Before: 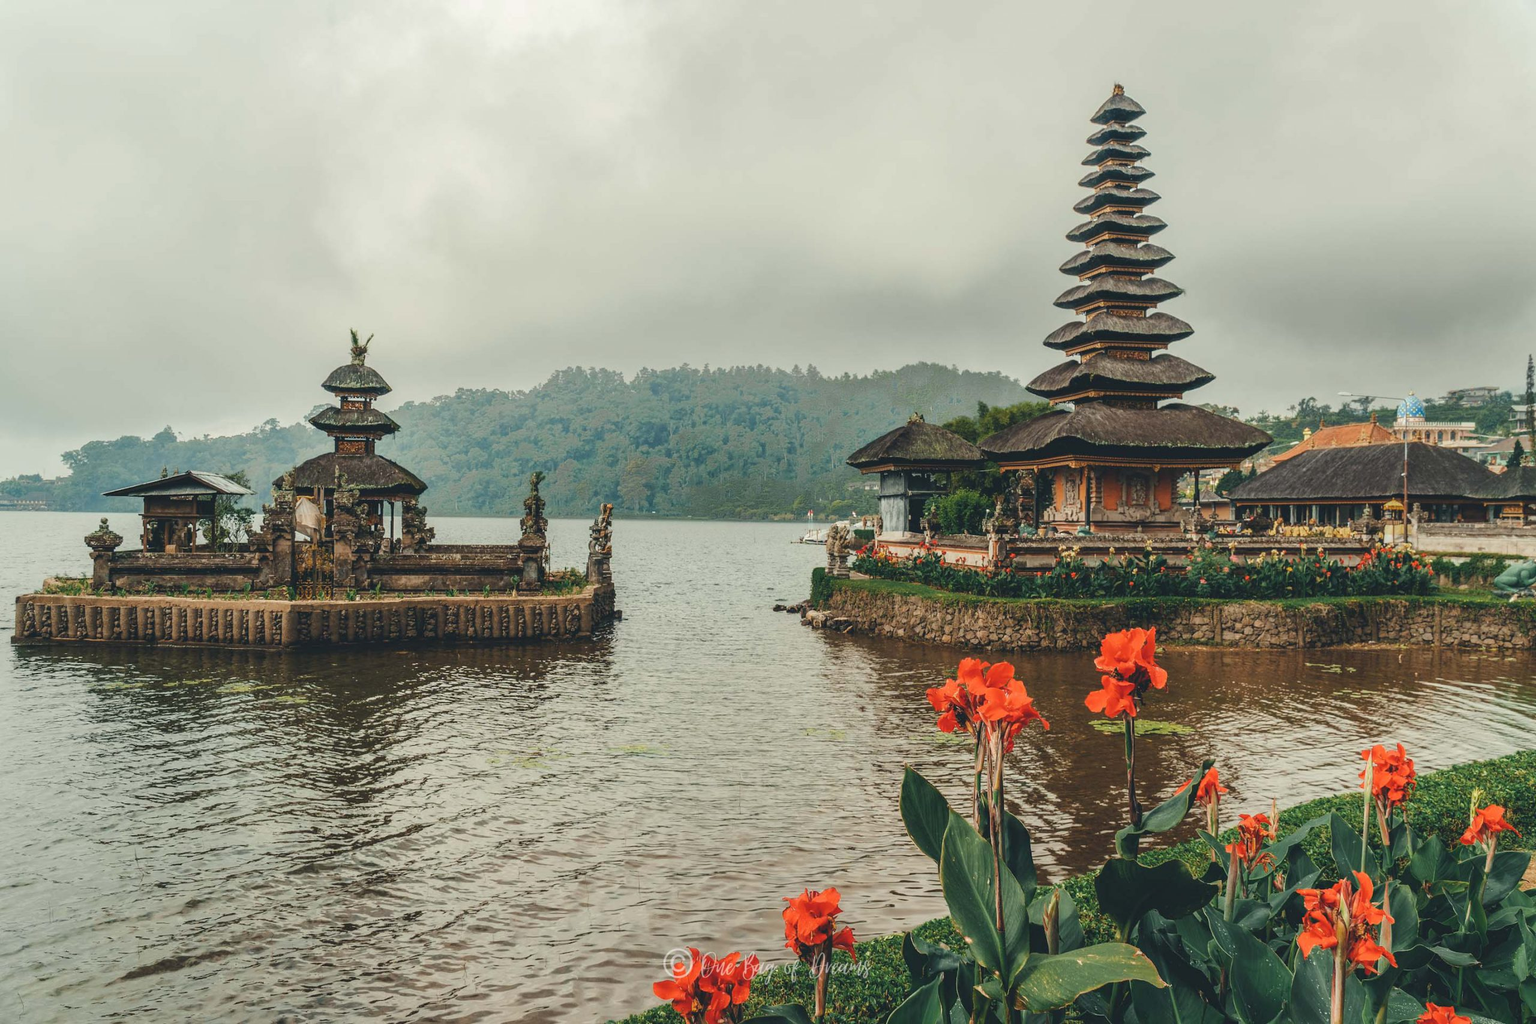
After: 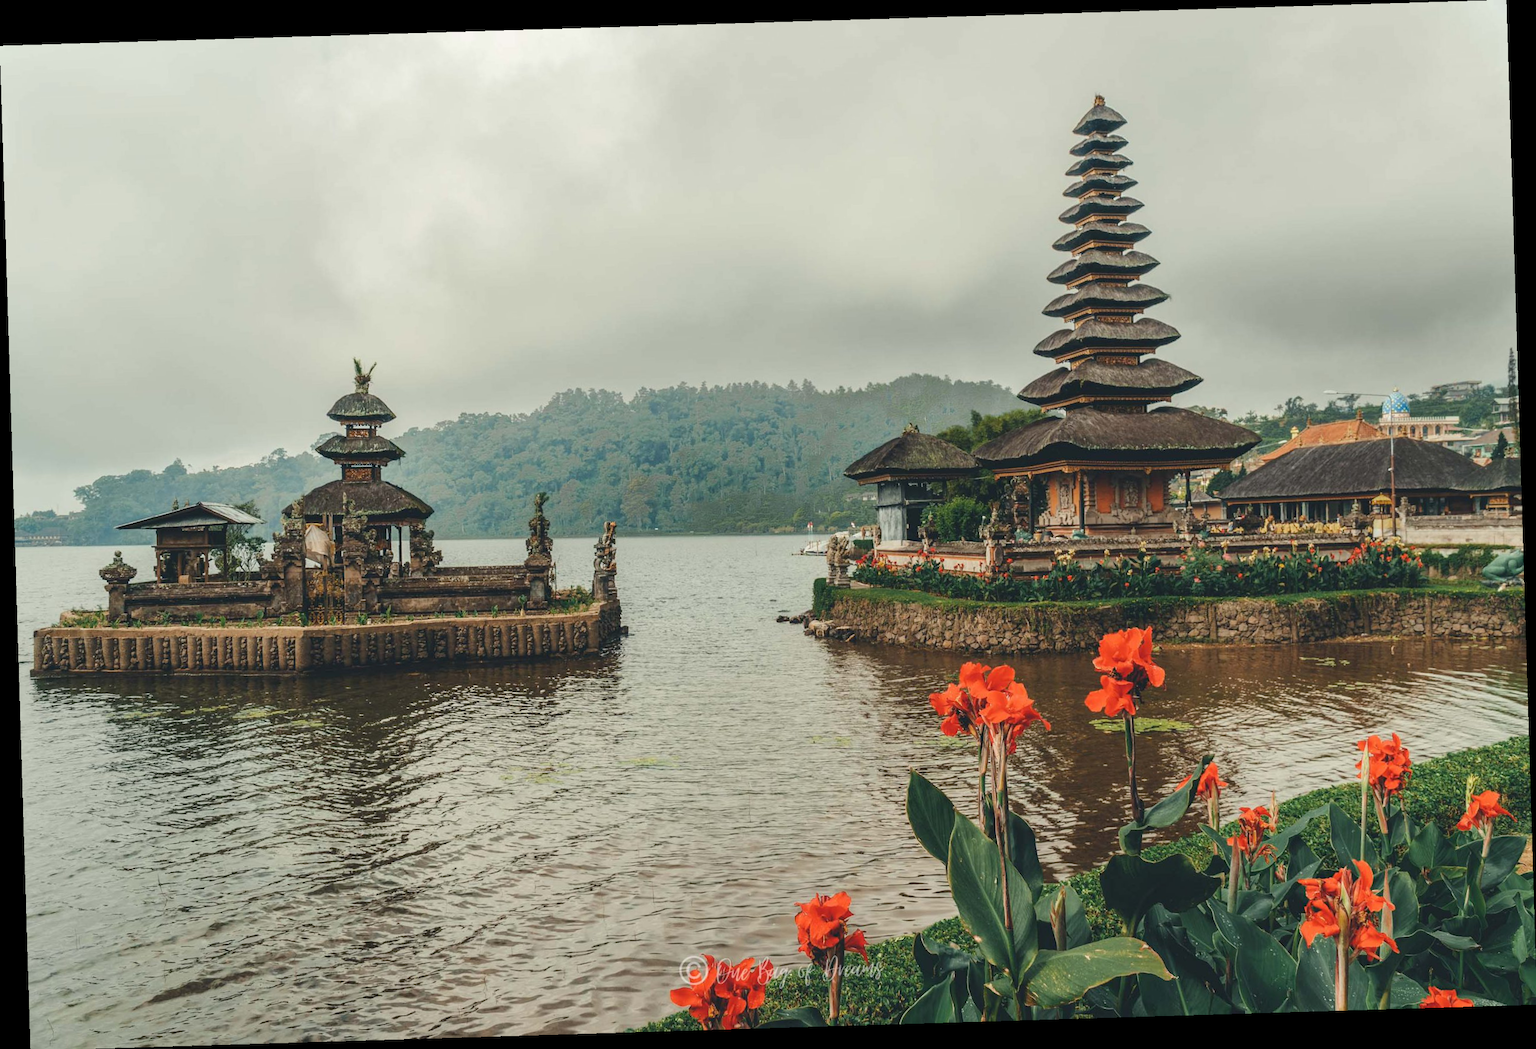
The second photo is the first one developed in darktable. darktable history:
rotate and perspective: rotation -1.75°, automatic cropping off
